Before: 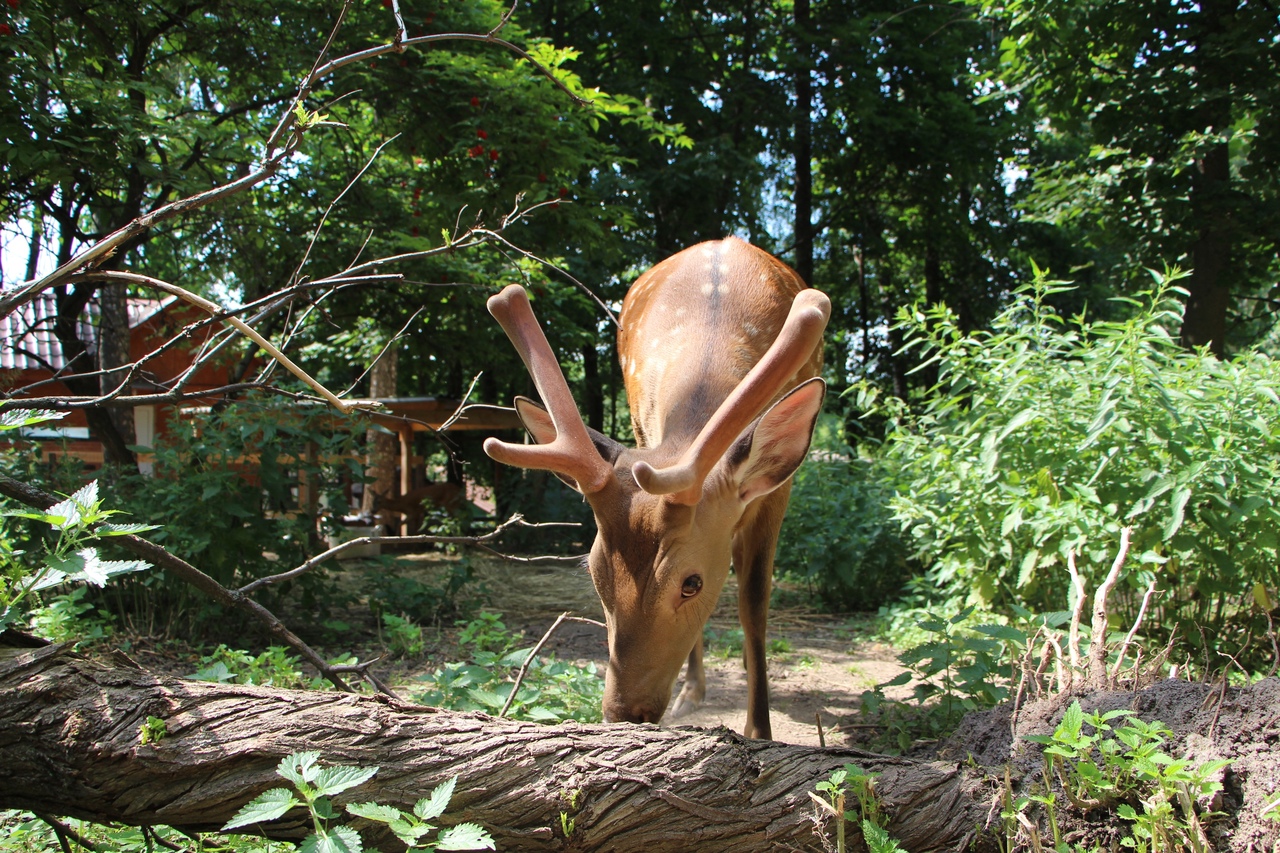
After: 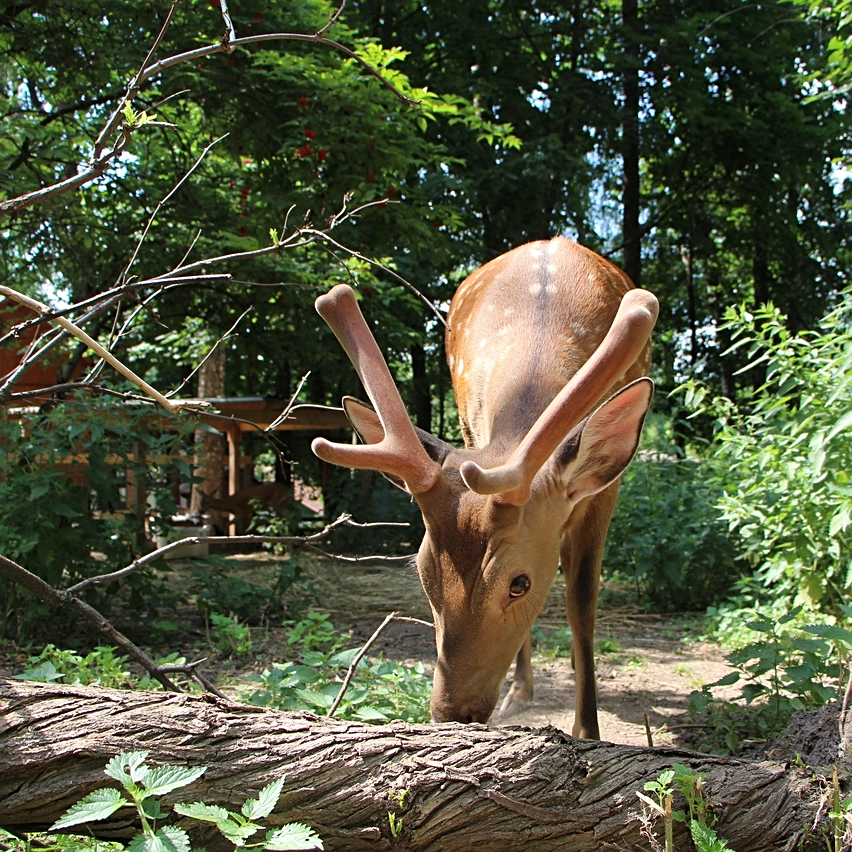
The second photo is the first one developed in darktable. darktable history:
sharpen: radius 2.131, amount 0.386, threshold 0.162
local contrast: mode bilateral grid, contrast 15, coarseness 35, detail 105%, midtone range 0.2
crop and rotate: left 13.466%, right 19.926%
